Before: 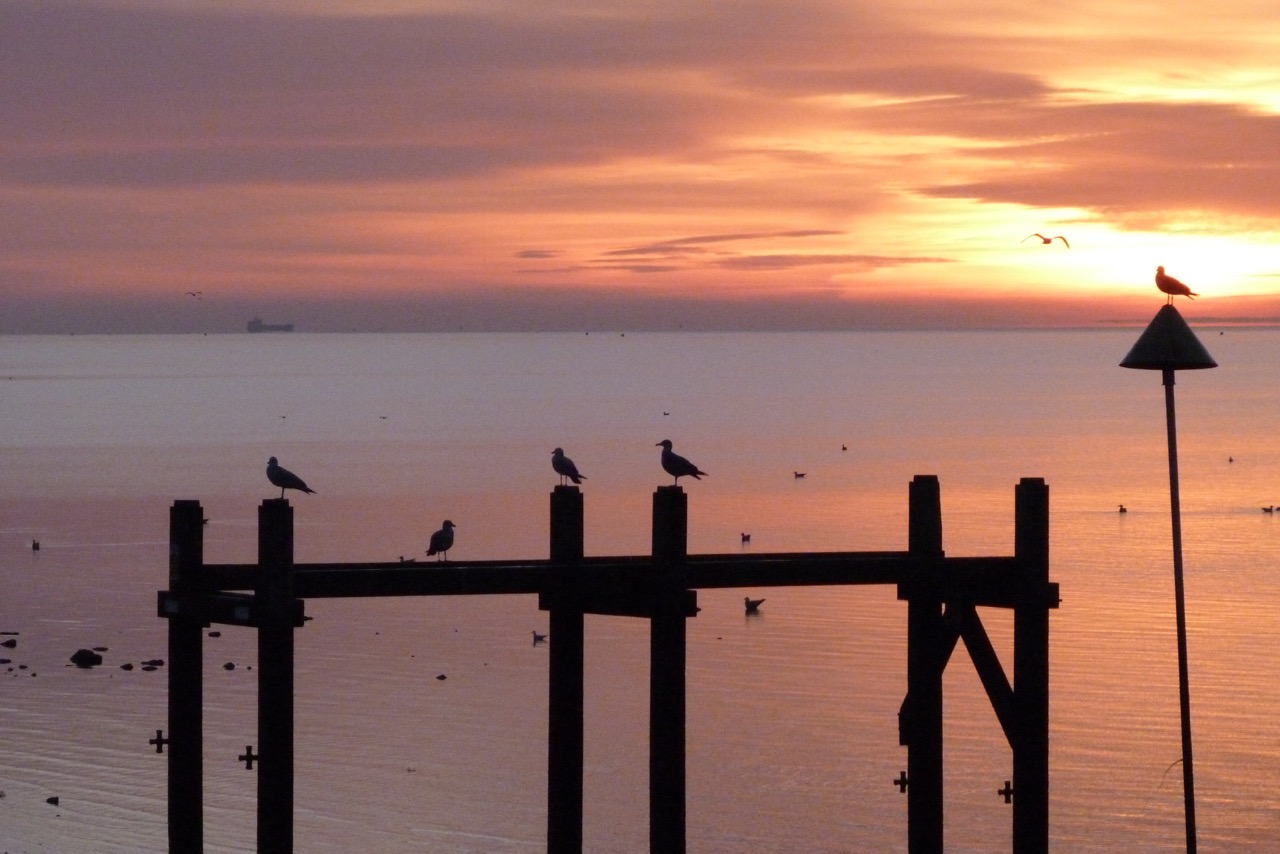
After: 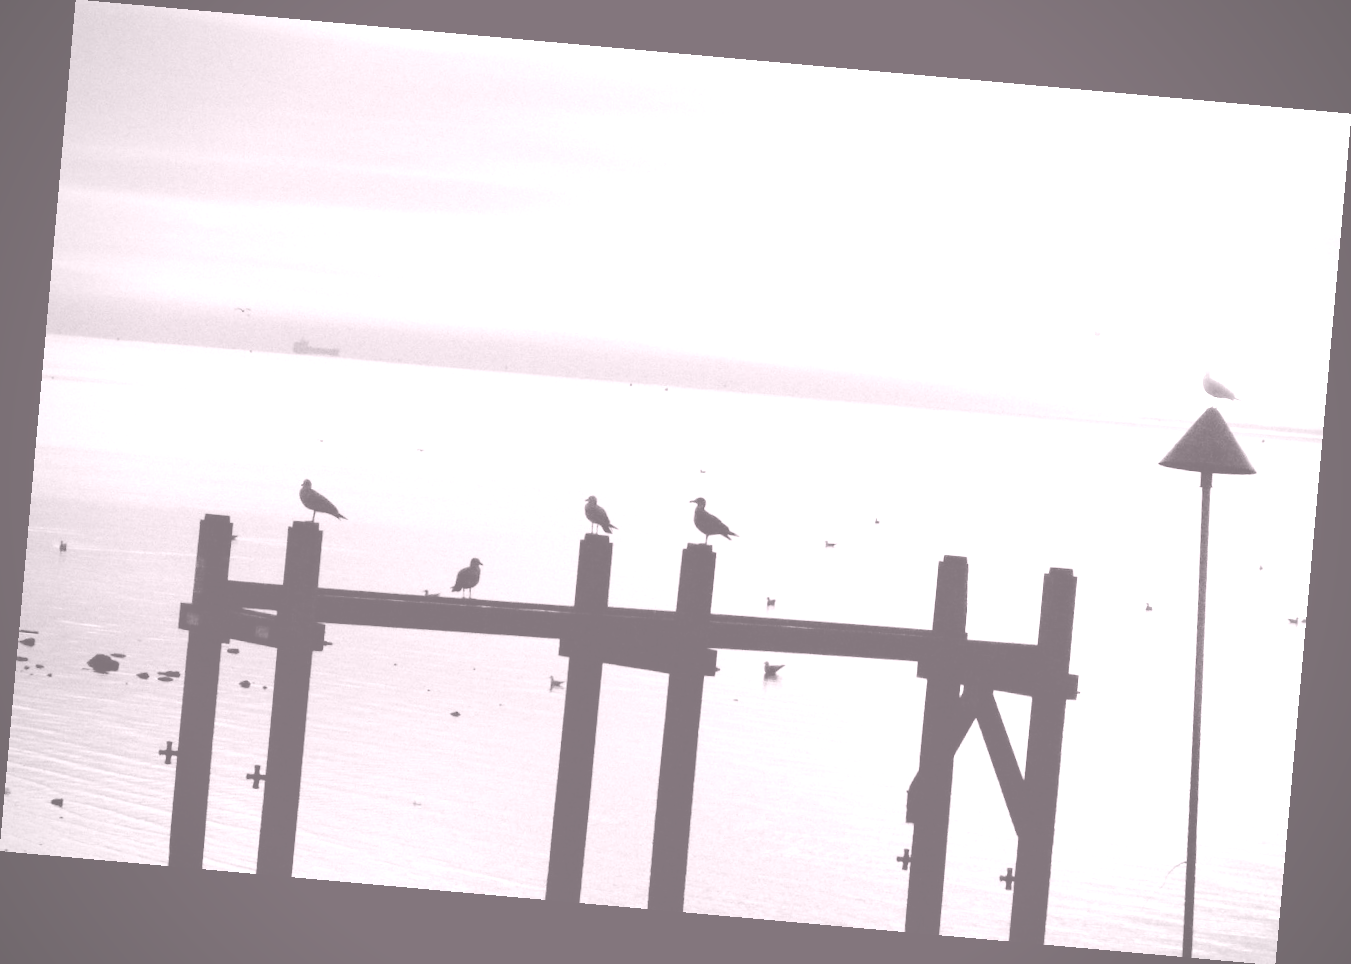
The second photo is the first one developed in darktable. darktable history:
colorize: hue 25.2°, saturation 83%, source mix 82%, lightness 79%, version 1
filmic rgb: middle gray luminance 18.42%, black relative exposure -11.25 EV, white relative exposure 3.75 EV, threshold 6 EV, target black luminance 0%, hardness 5.87, latitude 57.4%, contrast 0.963, shadows ↔ highlights balance 49.98%, add noise in highlights 0, preserve chrominance luminance Y, color science v3 (2019), use custom middle-gray values true, iterations of high-quality reconstruction 0, contrast in highlights soft, enable highlight reconstruction true
vignetting: fall-off radius 81.94%
rotate and perspective: rotation 5.12°, automatic cropping off
exposure: black level correction 0, exposure 0.7 EV, compensate exposure bias true, compensate highlight preservation false
